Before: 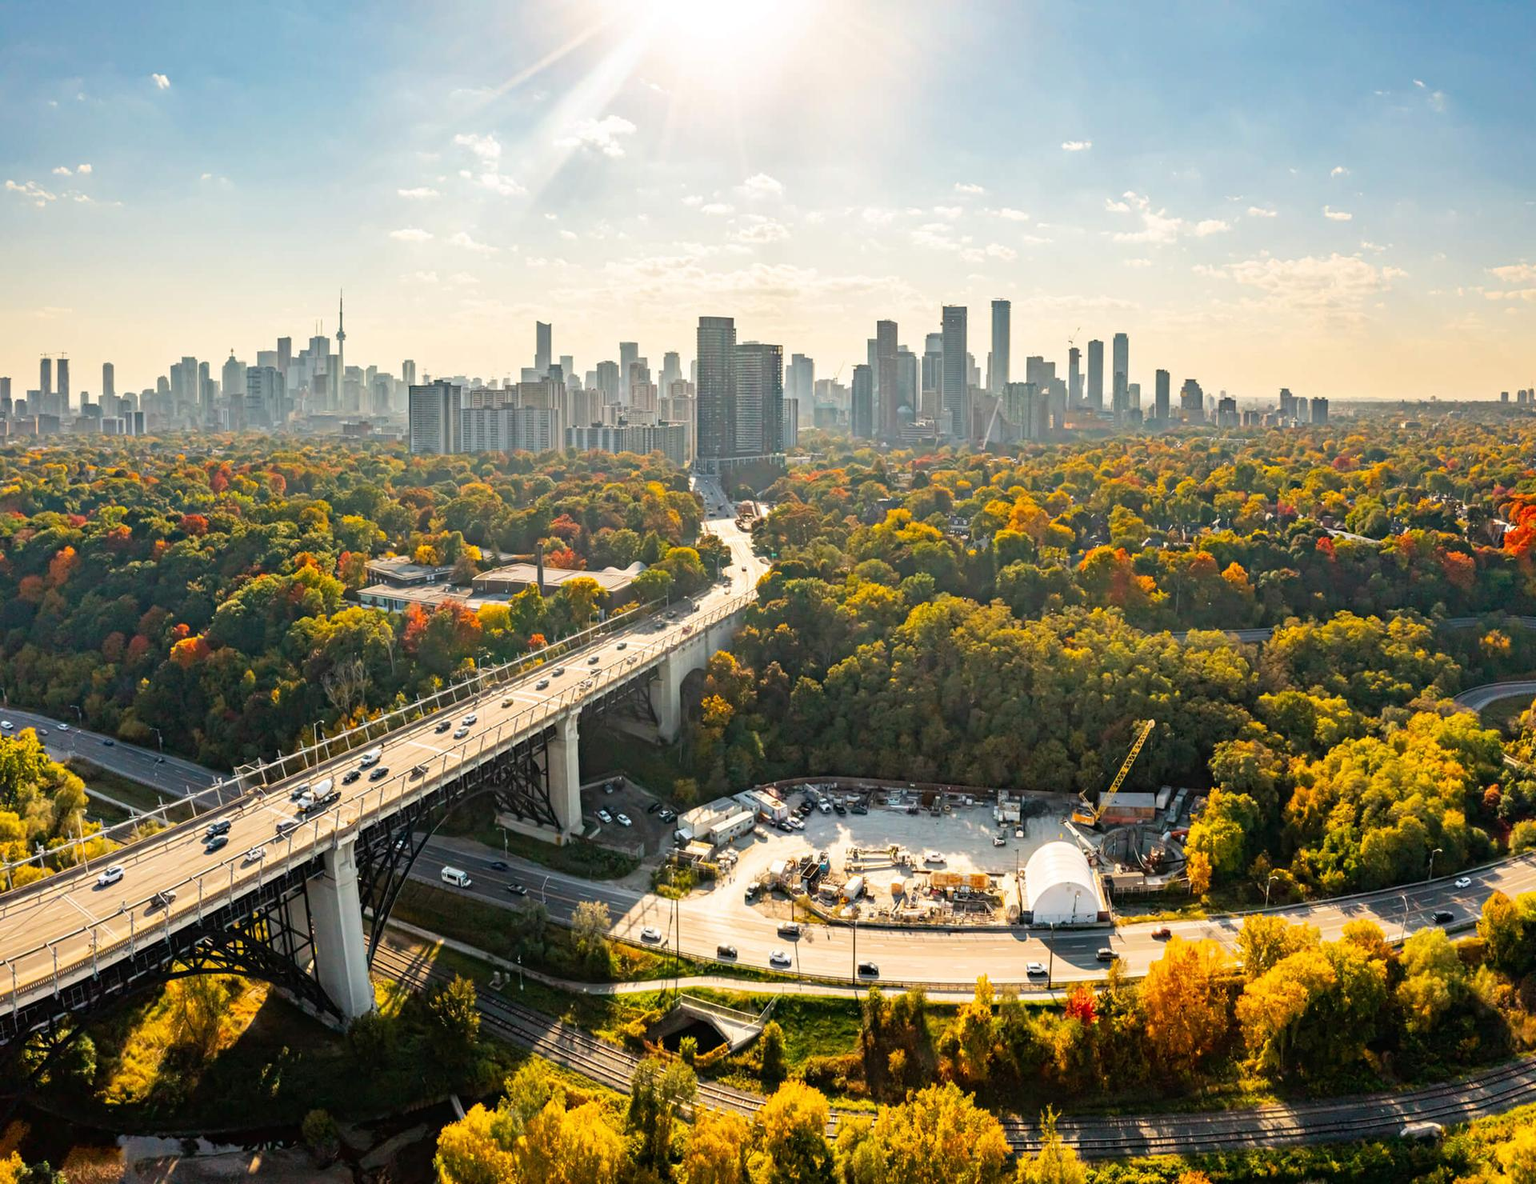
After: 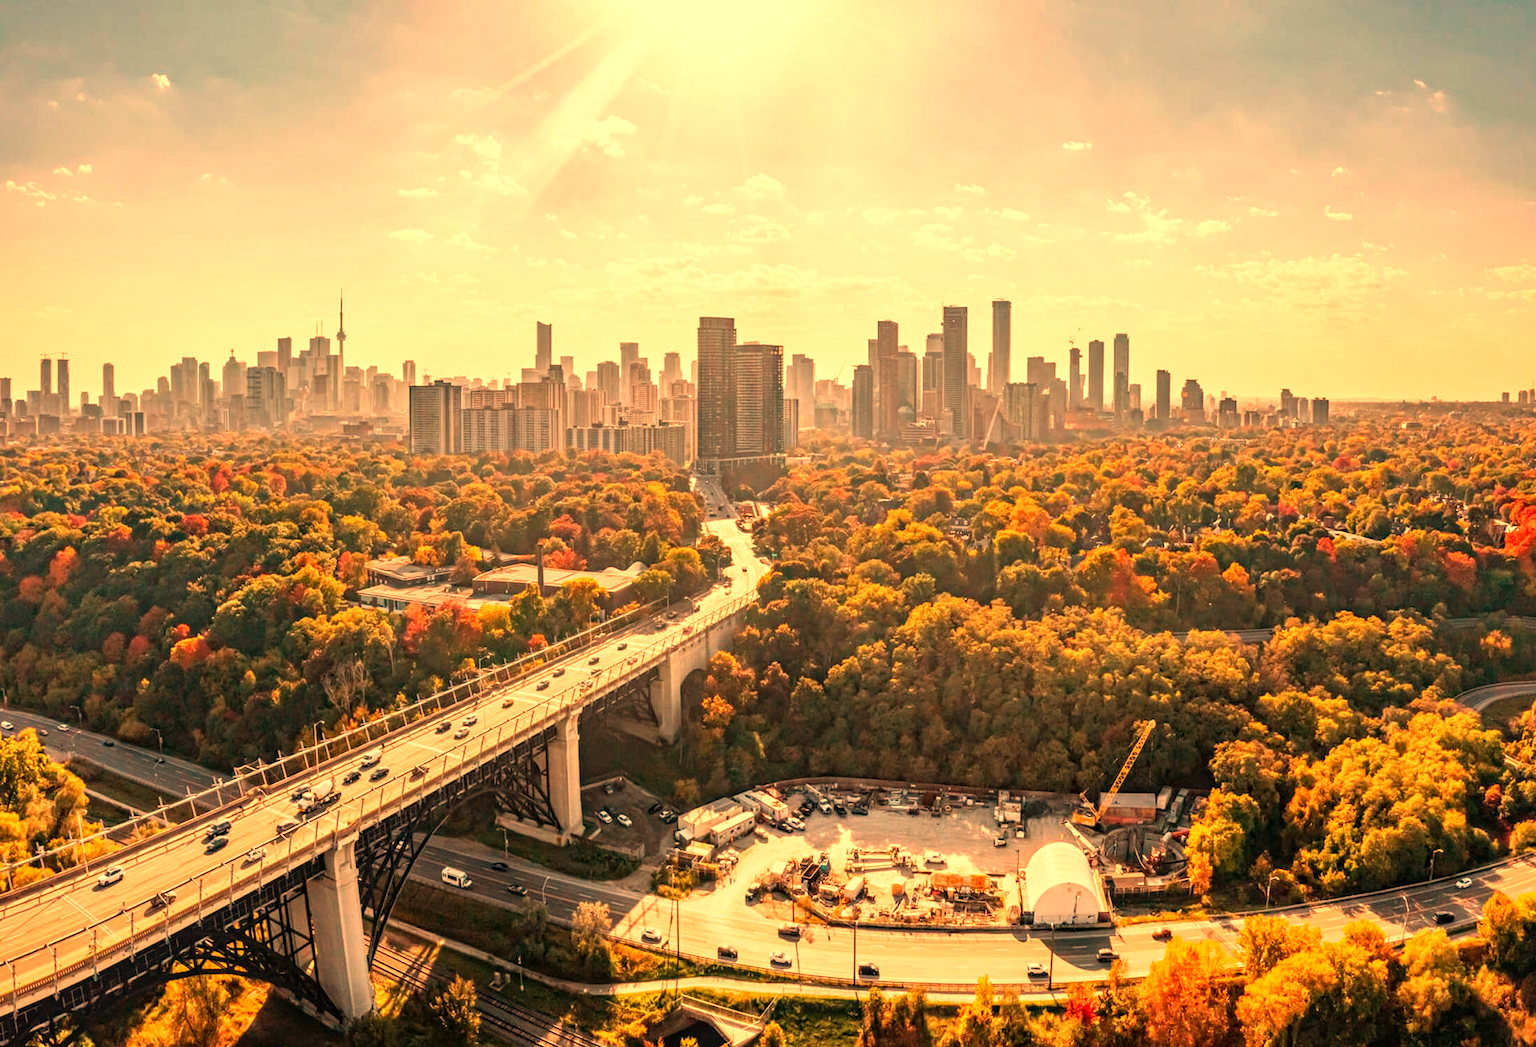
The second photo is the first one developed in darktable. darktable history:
local contrast: on, module defaults
white balance: red 1.467, blue 0.684
crop and rotate: top 0%, bottom 11.49%
